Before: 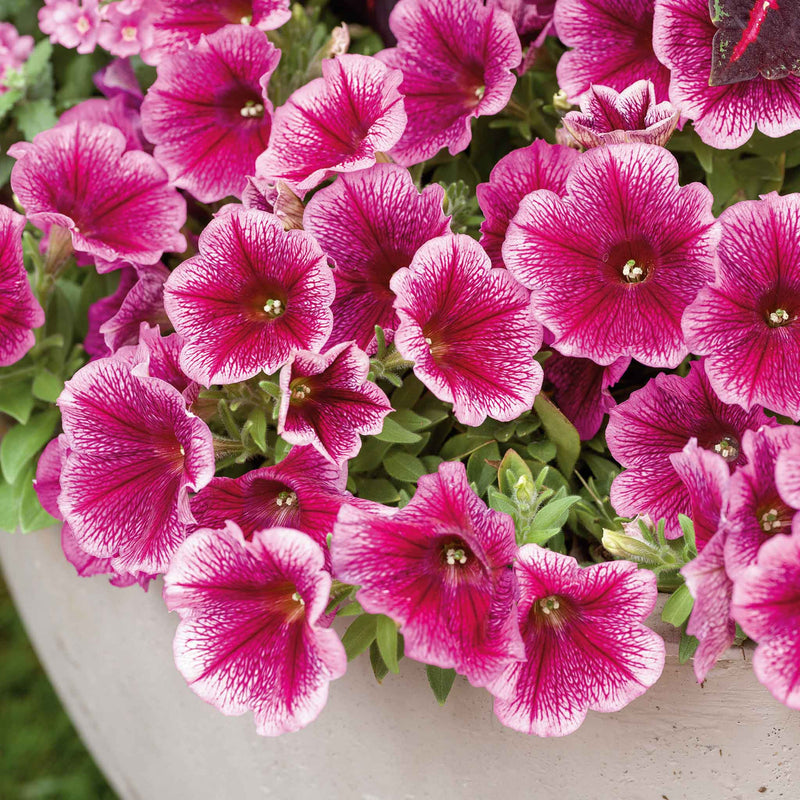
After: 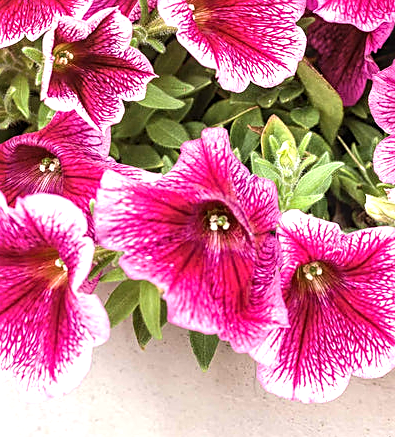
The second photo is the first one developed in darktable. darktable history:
exposure: black level correction 0, exposure 0.5 EV, compensate exposure bias true, compensate highlight preservation false
crop: left 29.672%, top 41.786%, right 20.851%, bottom 3.487%
tone equalizer: -8 EV -0.417 EV, -7 EV -0.389 EV, -6 EV -0.333 EV, -5 EV -0.222 EV, -3 EV 0.222 EV, -2 EV 0.333 EV, -1 EV 0.389 EV, +0 EV 0.417 EV, edges refinement/feathering 500, mask exposure compensation -1.57 EV, preserve details no
sharpen: on, module defaults
local contrast: on, module defaults
